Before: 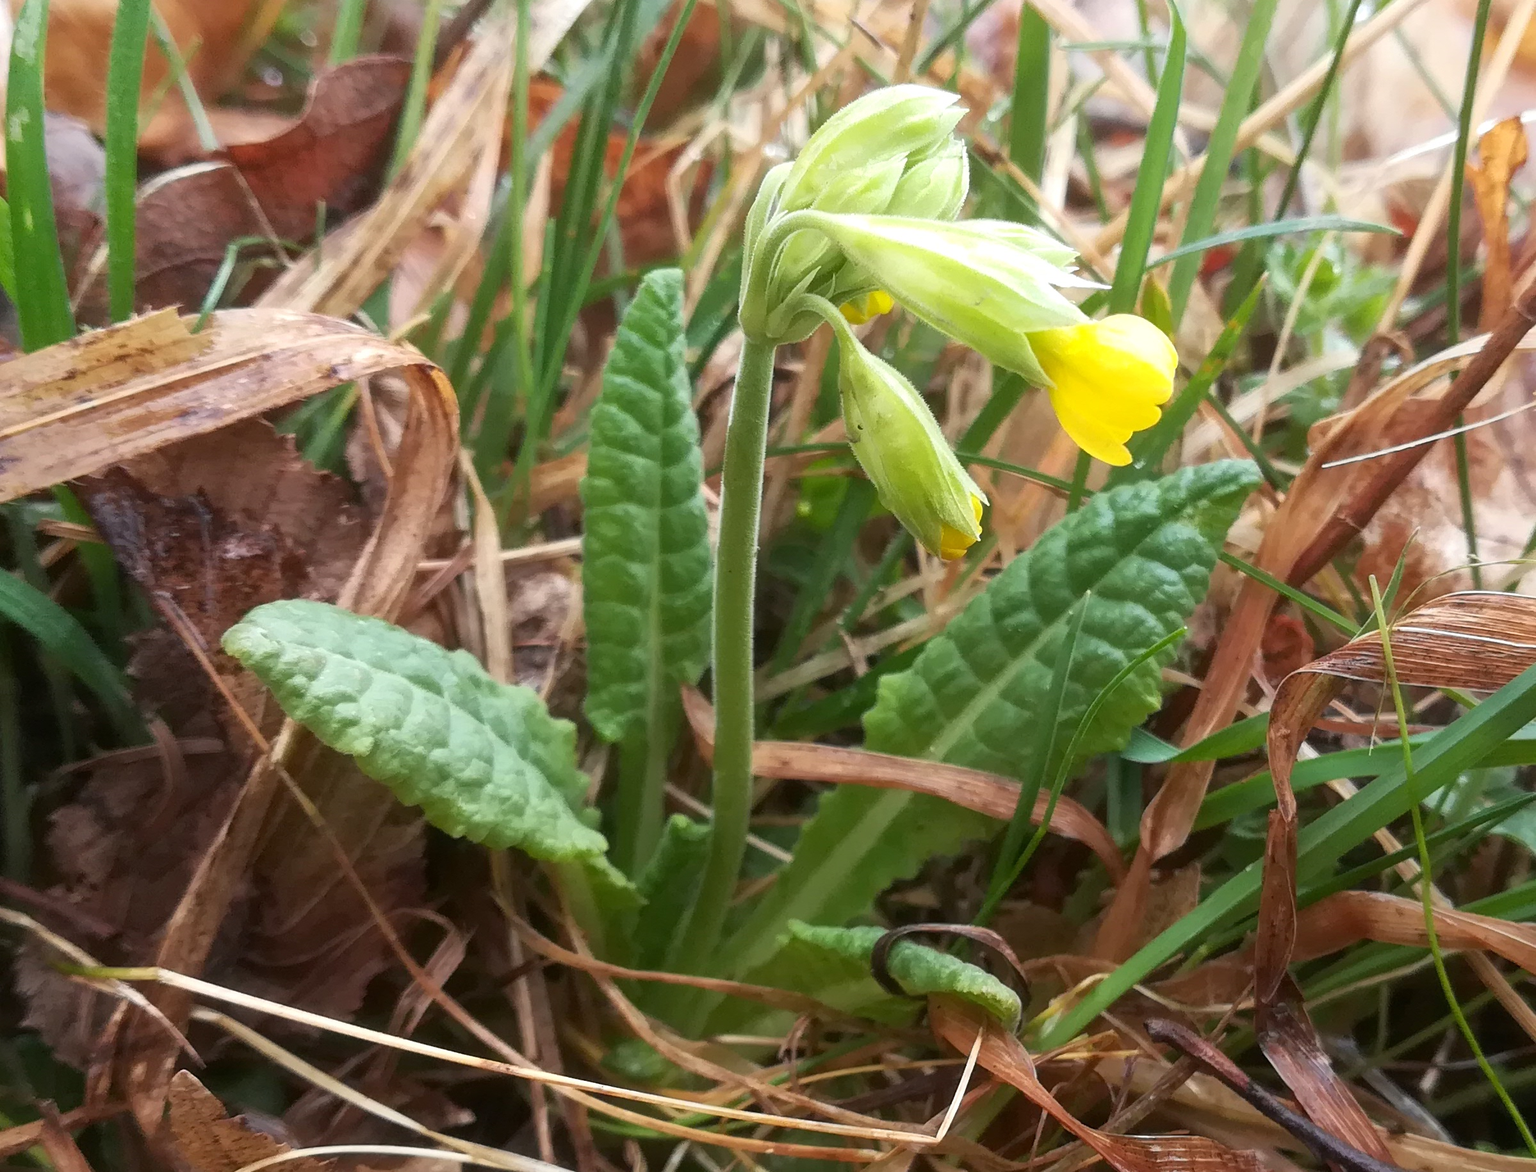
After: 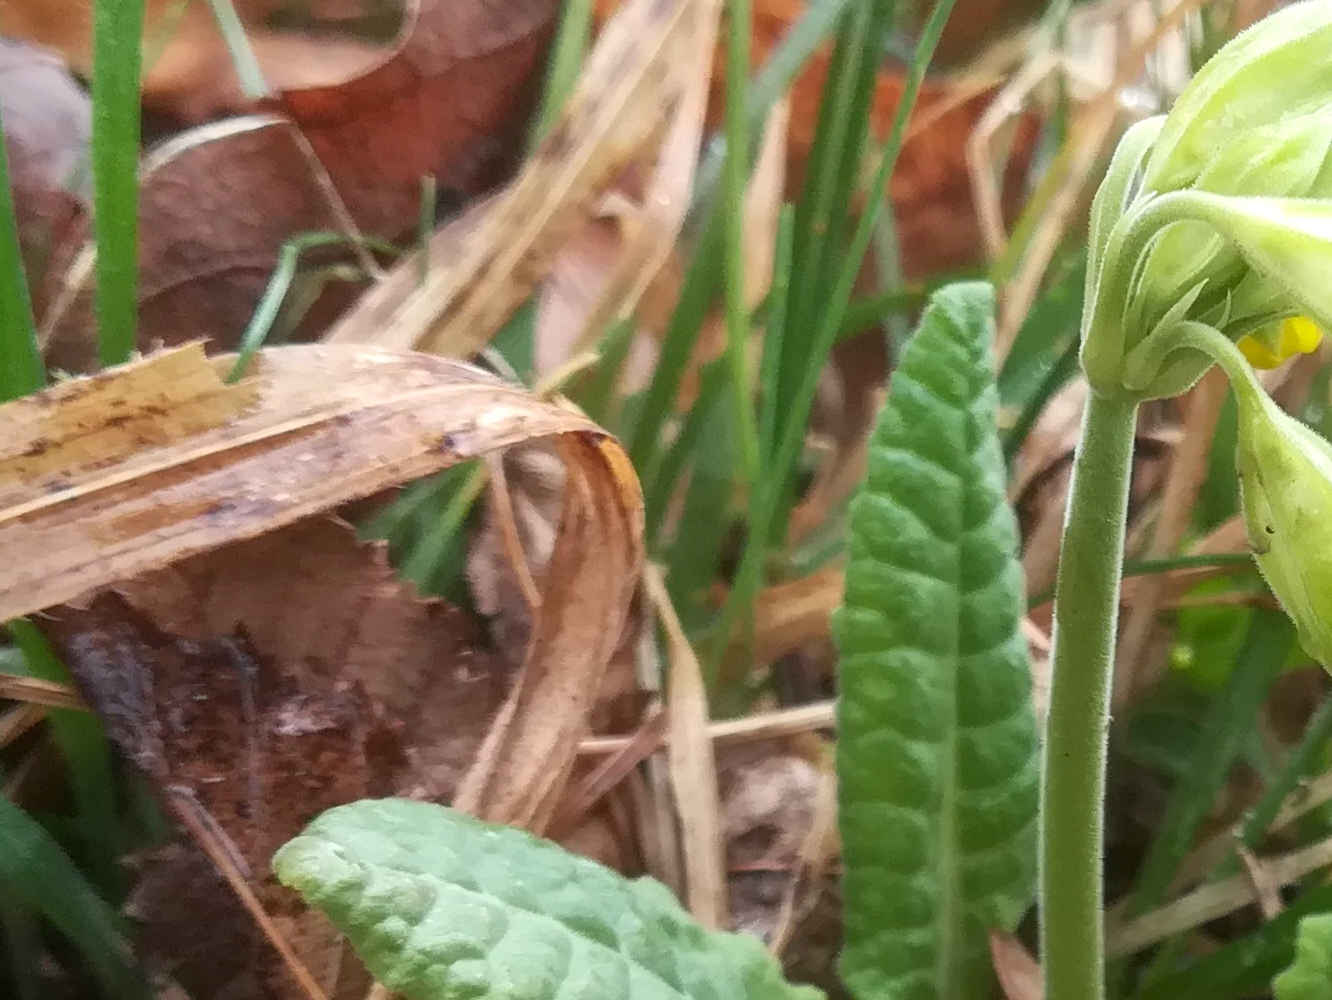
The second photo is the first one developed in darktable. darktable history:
crop and rotate: left 3.056%, top 7.571%, right 41.36%, bottom 37.714%
